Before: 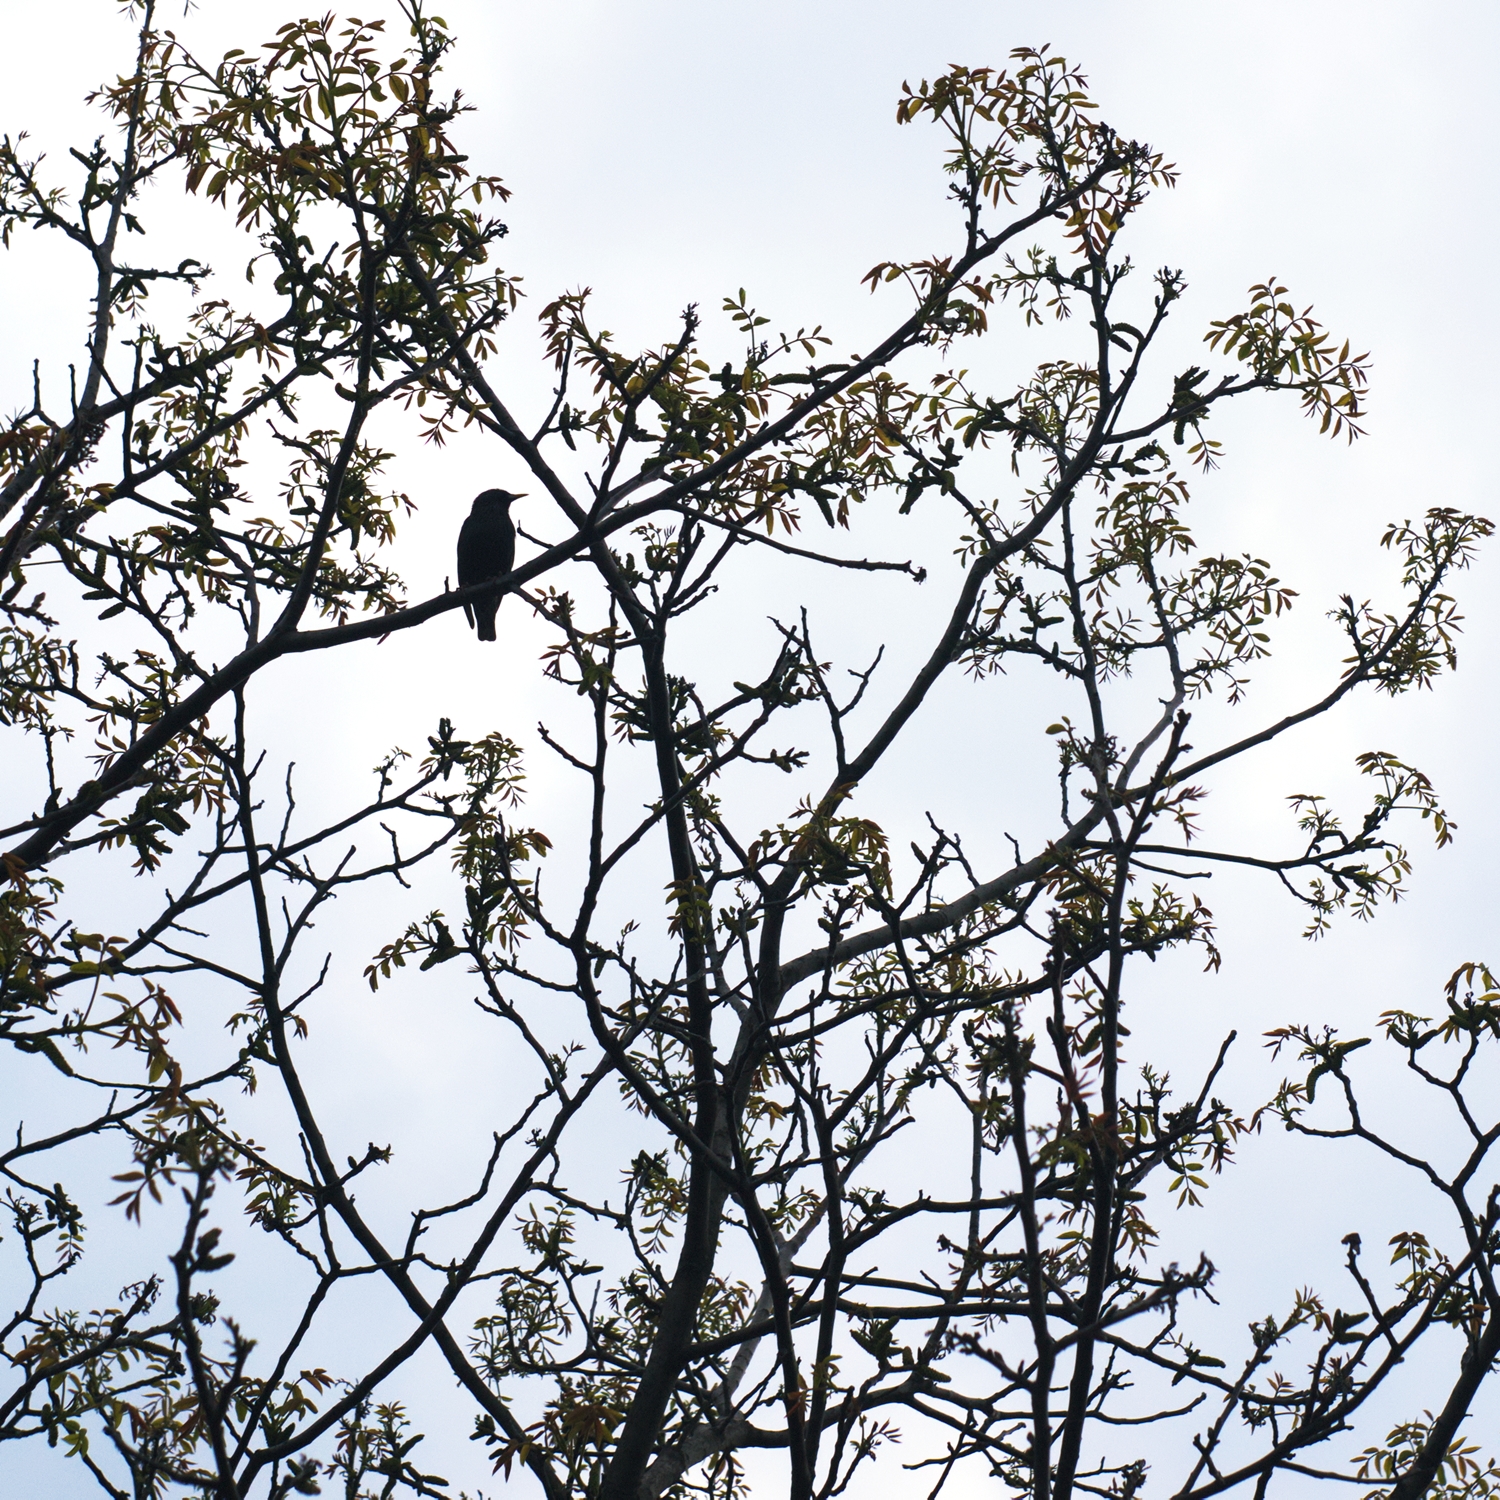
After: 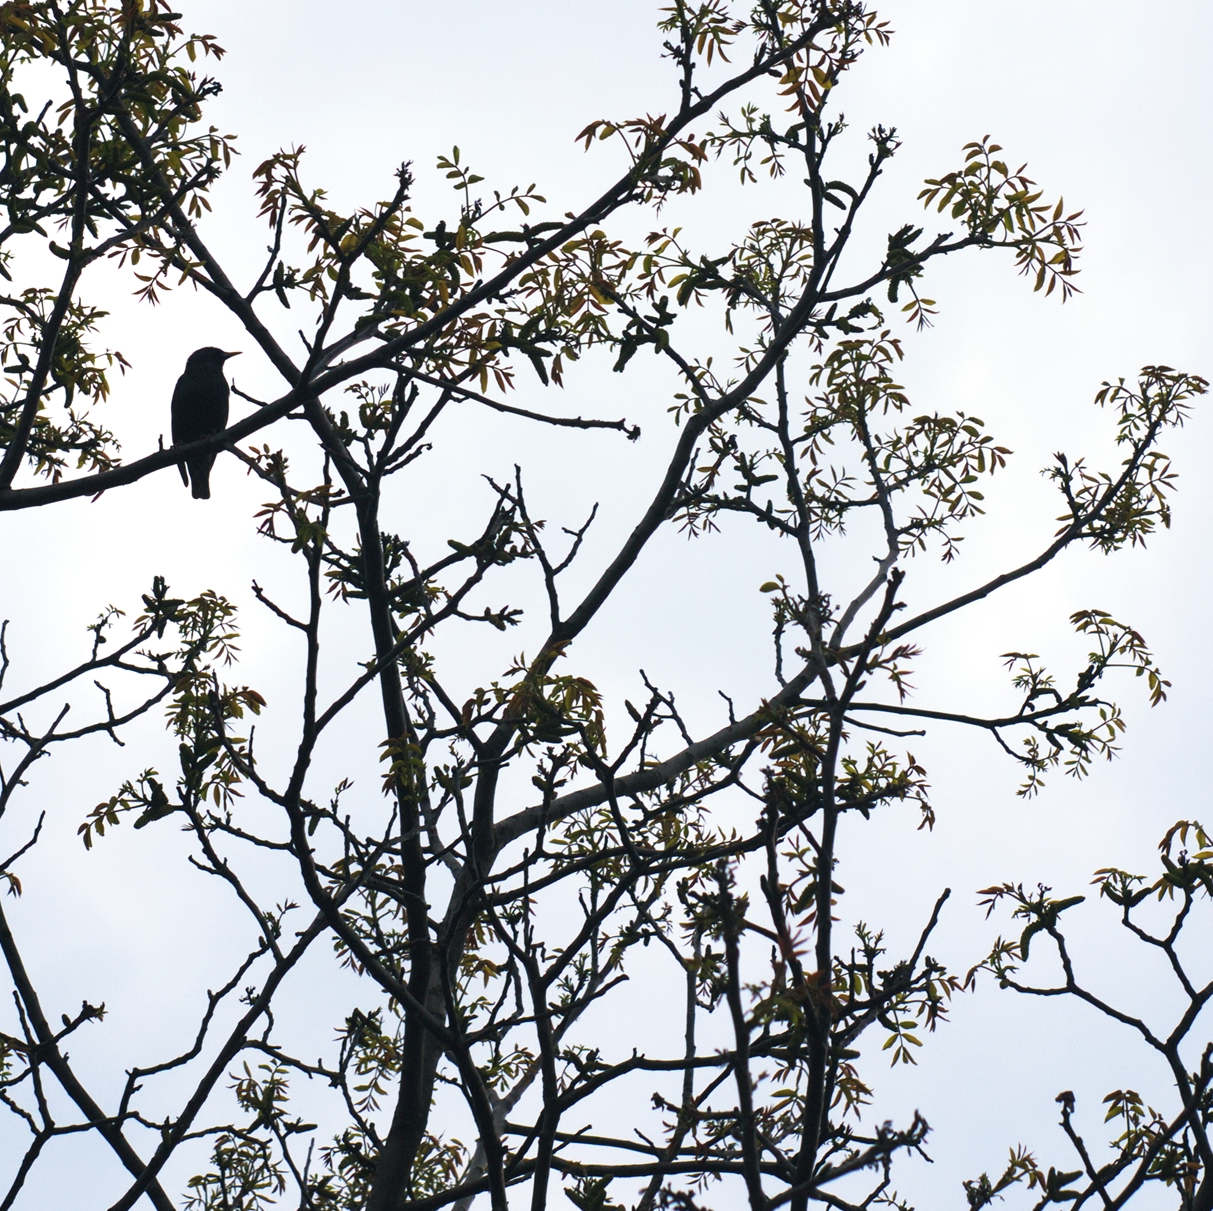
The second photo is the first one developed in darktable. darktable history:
crop: left 19.107%, top 9.468%, right 0%, bottom 9.77%
